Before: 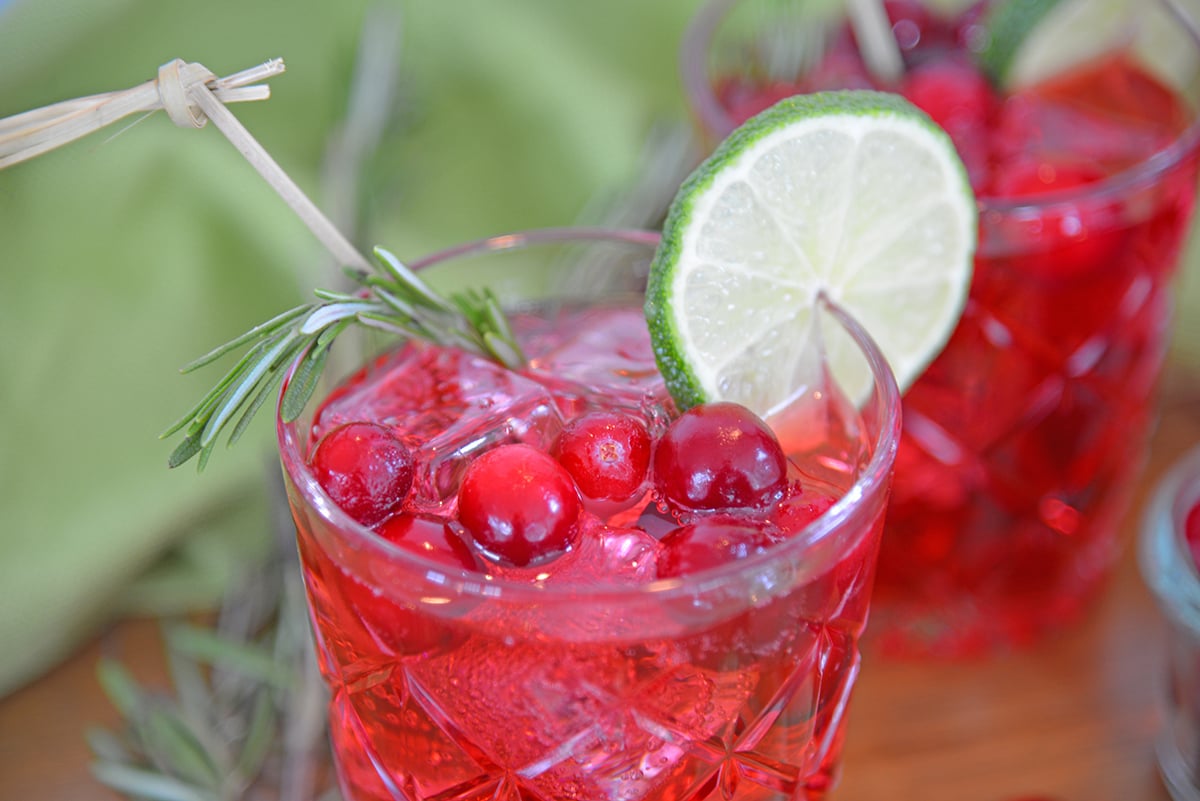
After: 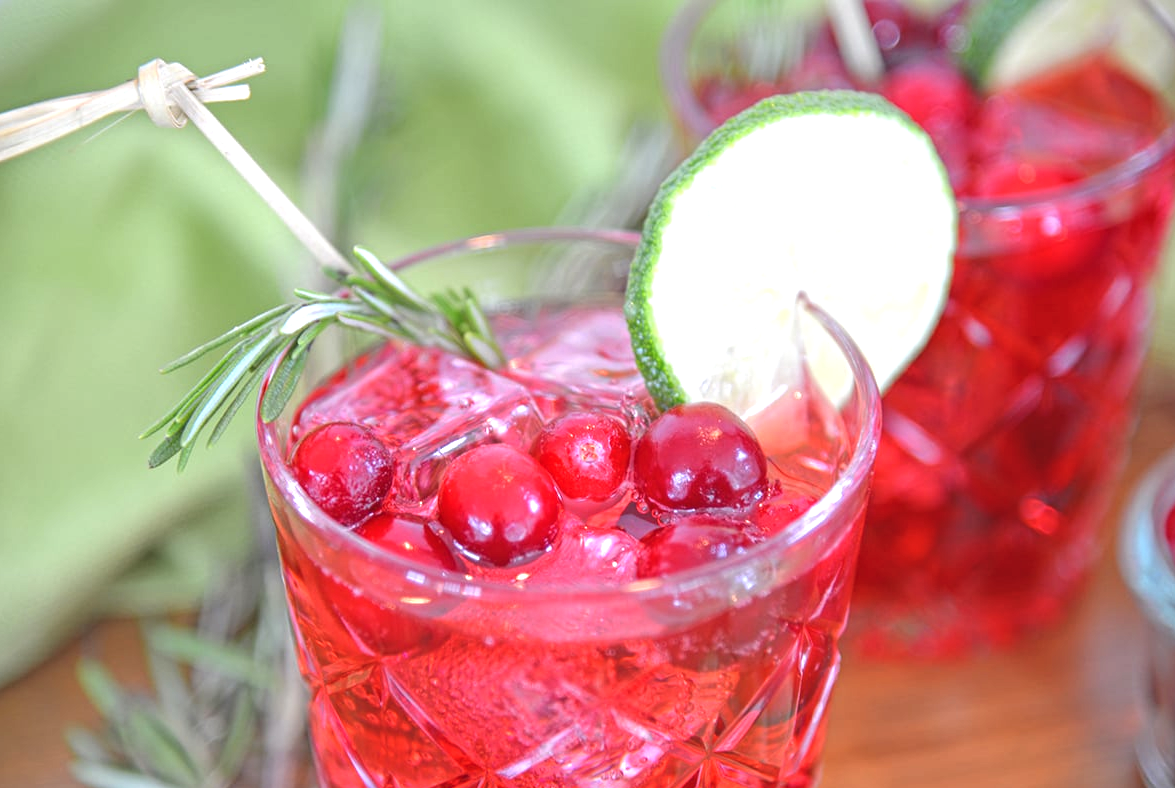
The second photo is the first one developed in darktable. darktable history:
local contrast: highlights 102%, shadows 100%, detail 131%, midtone range 0.2
crop: left 1.722%, right 0.286%, bottom 1.605%
exposure: black level correction -0.005, exposure 0.624 EV, compensate highlight preservation false
